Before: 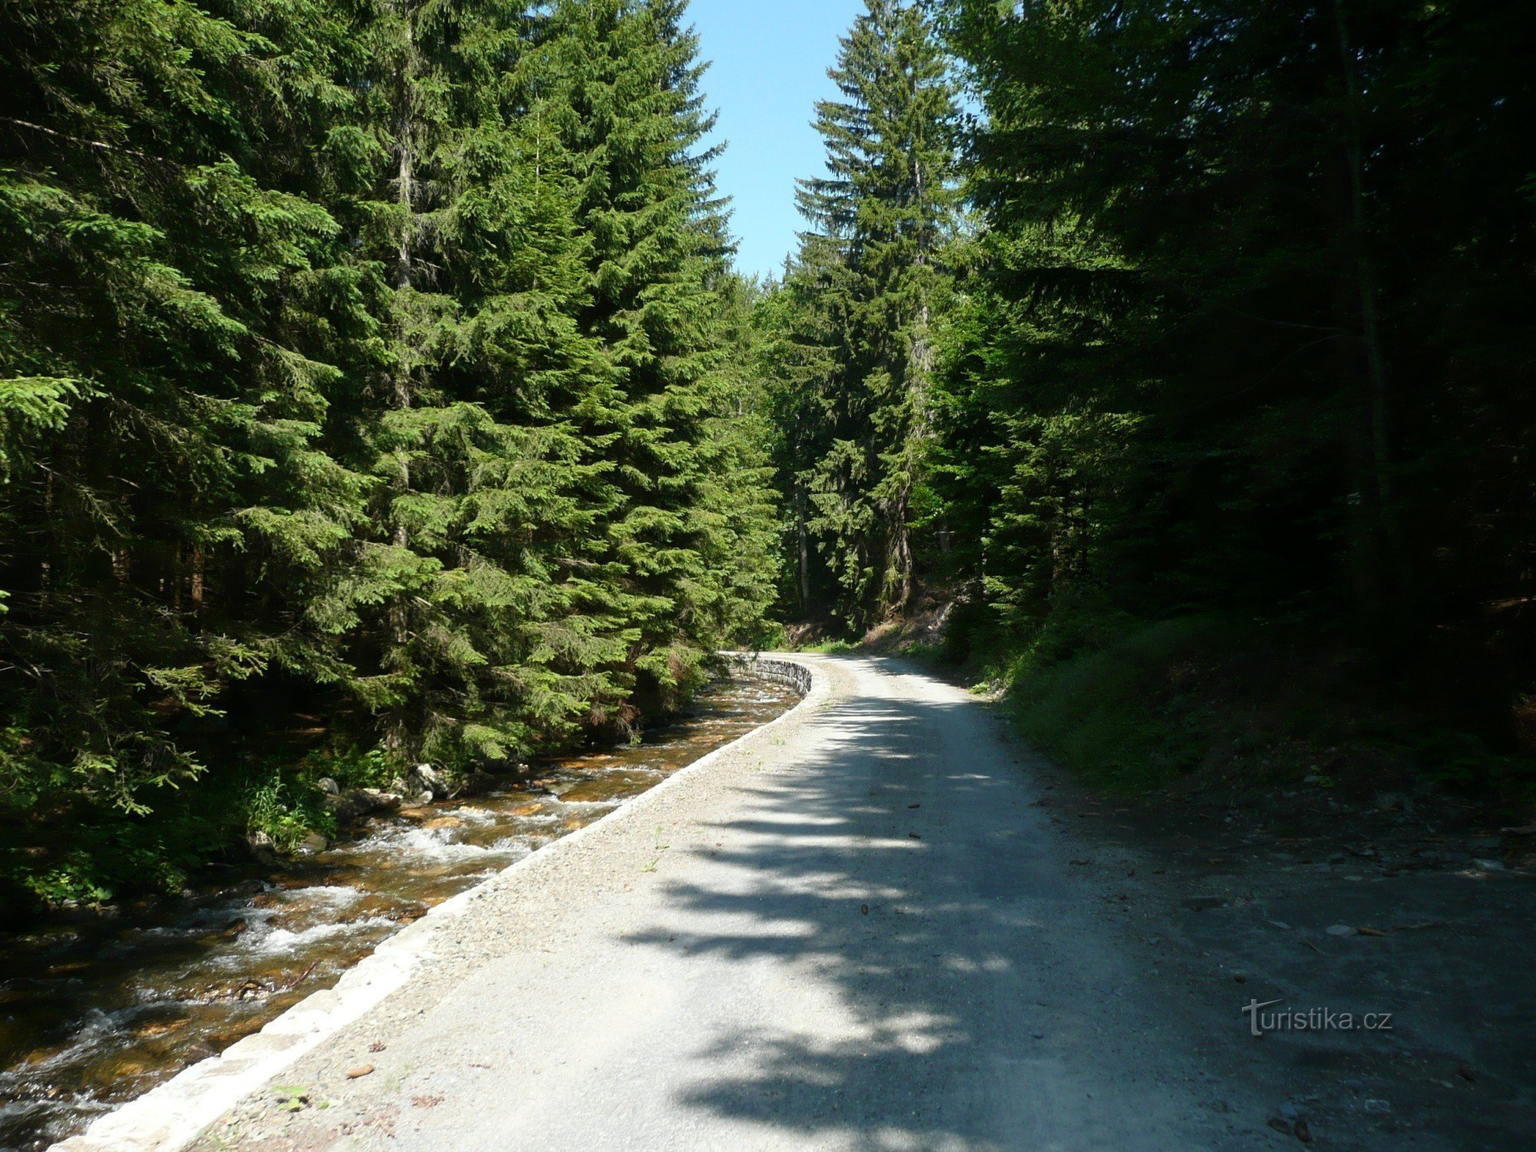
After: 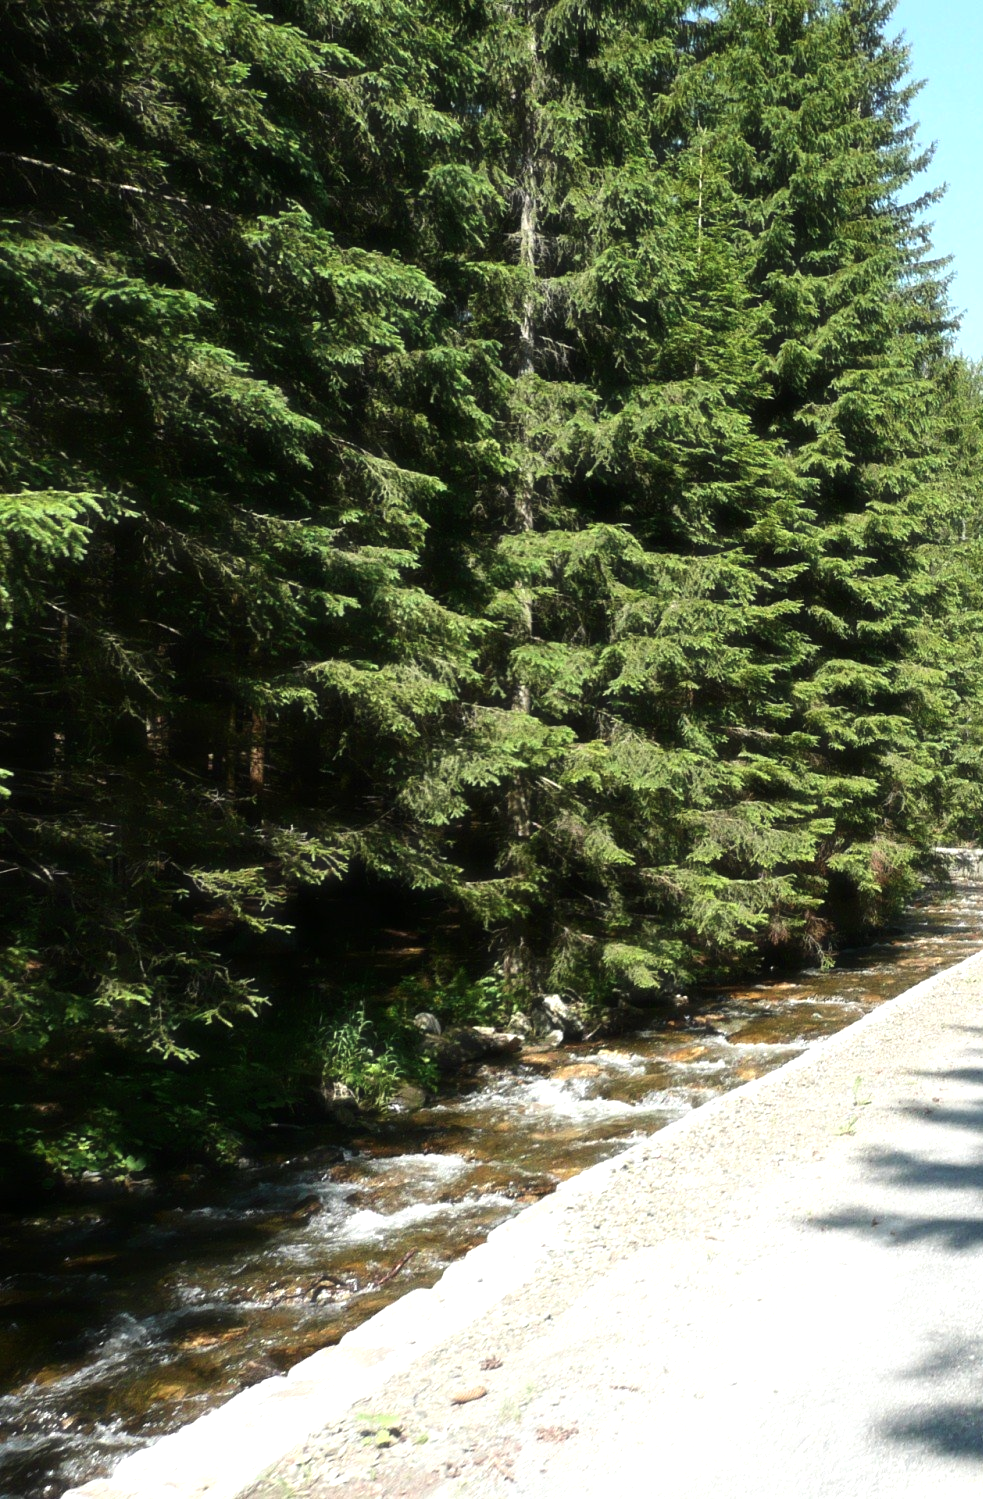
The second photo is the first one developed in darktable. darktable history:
haze removal: strength -0.1, adaptive false
tone equalizer: -8 EV -0.417 EV, -7 EV -0.389 EV, -6 EV -0.333 EV, -5 EV -0.222 EV, -3 EV 0.222 EV, -2 EV 0.333 EV, -1 EV 0.389 EV, +0 EV 0.417 EV, edges refinement/feathering 500, mask exposure compensation -1.57 EV, preserve details no
crop and rotate: left 0%, top 0%, right 50.845%
